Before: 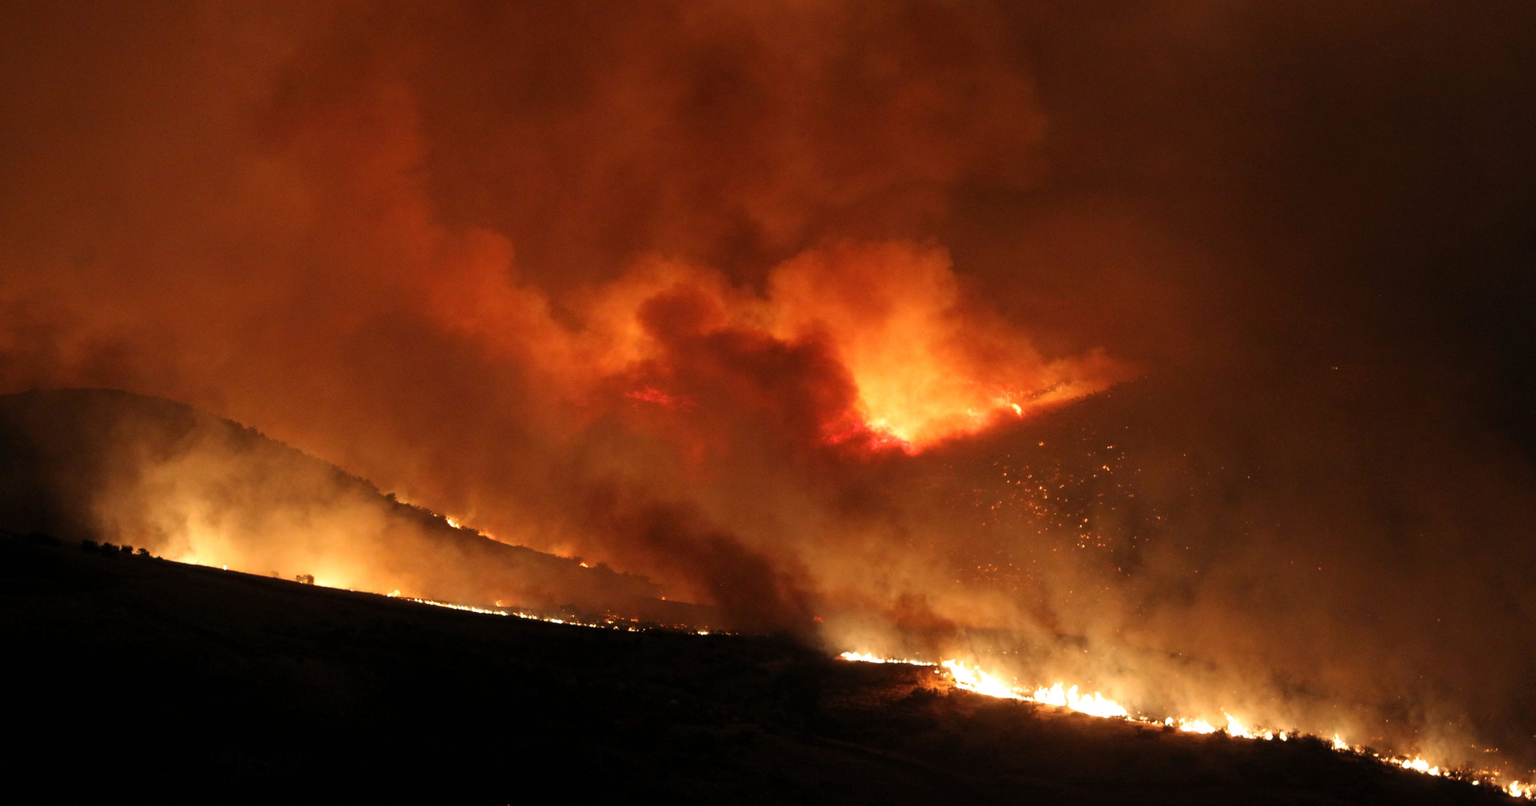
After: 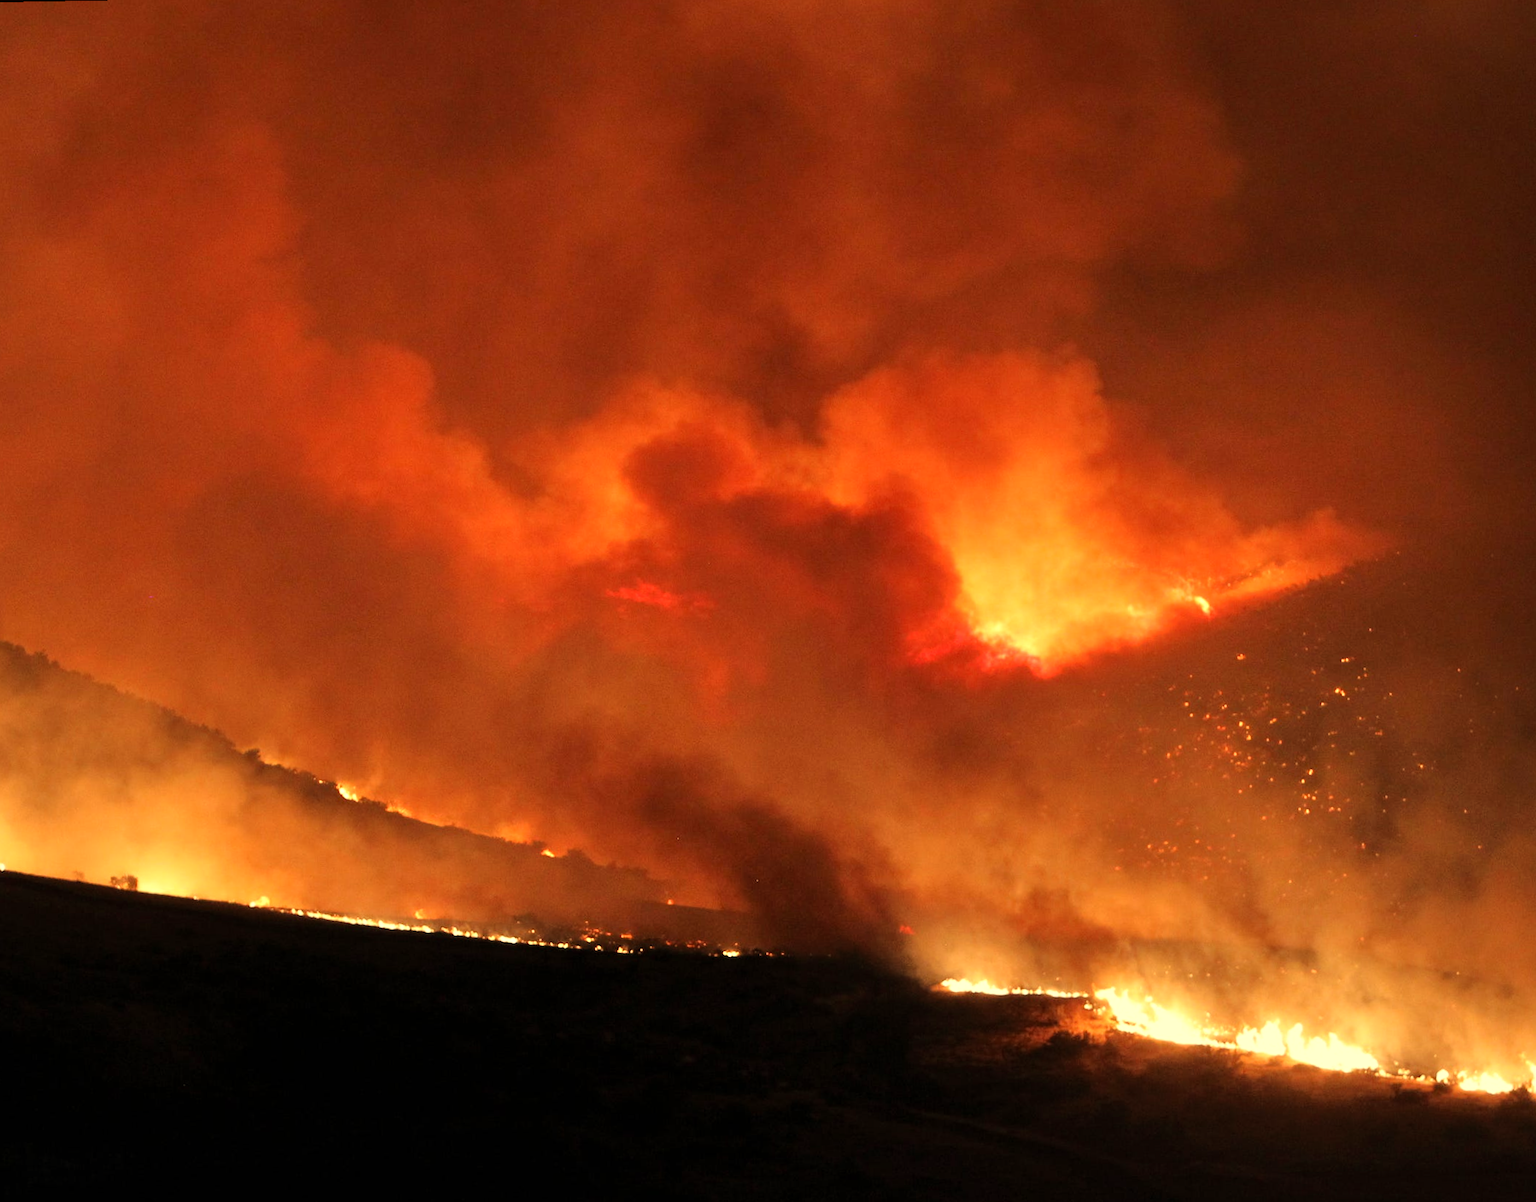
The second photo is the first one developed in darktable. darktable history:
exposure: compensate highlight preservation false
crop and rotate: left 14.292%, right 19.041%
tone equalizer: -8 EV 0.001 EV, -7 EV -0.004 EV, -6 EV 0.009 EV, -5 EV 0.032 EV, -4 EV 0.276 EV, -3 EV 0.644 EV, -2 EV 0.584 EV, -1 EV 0.187 EV, +0 EV 0.024 EV
rotate and perspective: rotation -1°, crop left 0.011, crop right 0.989, crop top 0.025, crop bottom 0.975
white balance: red 1.08, blue 0.791
